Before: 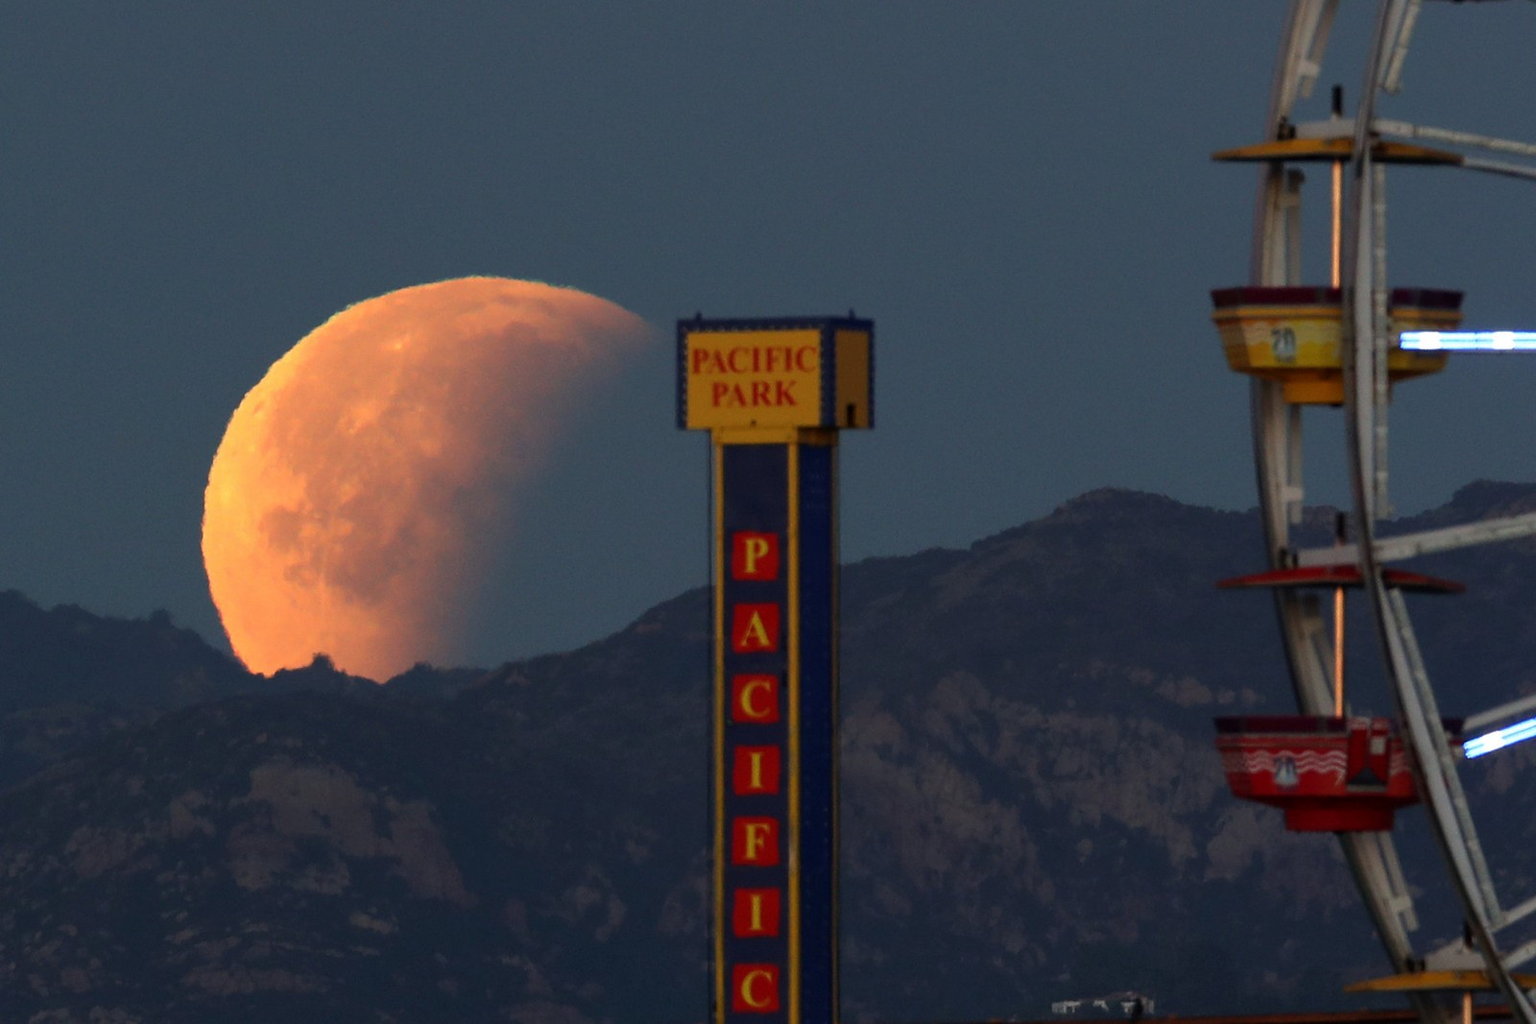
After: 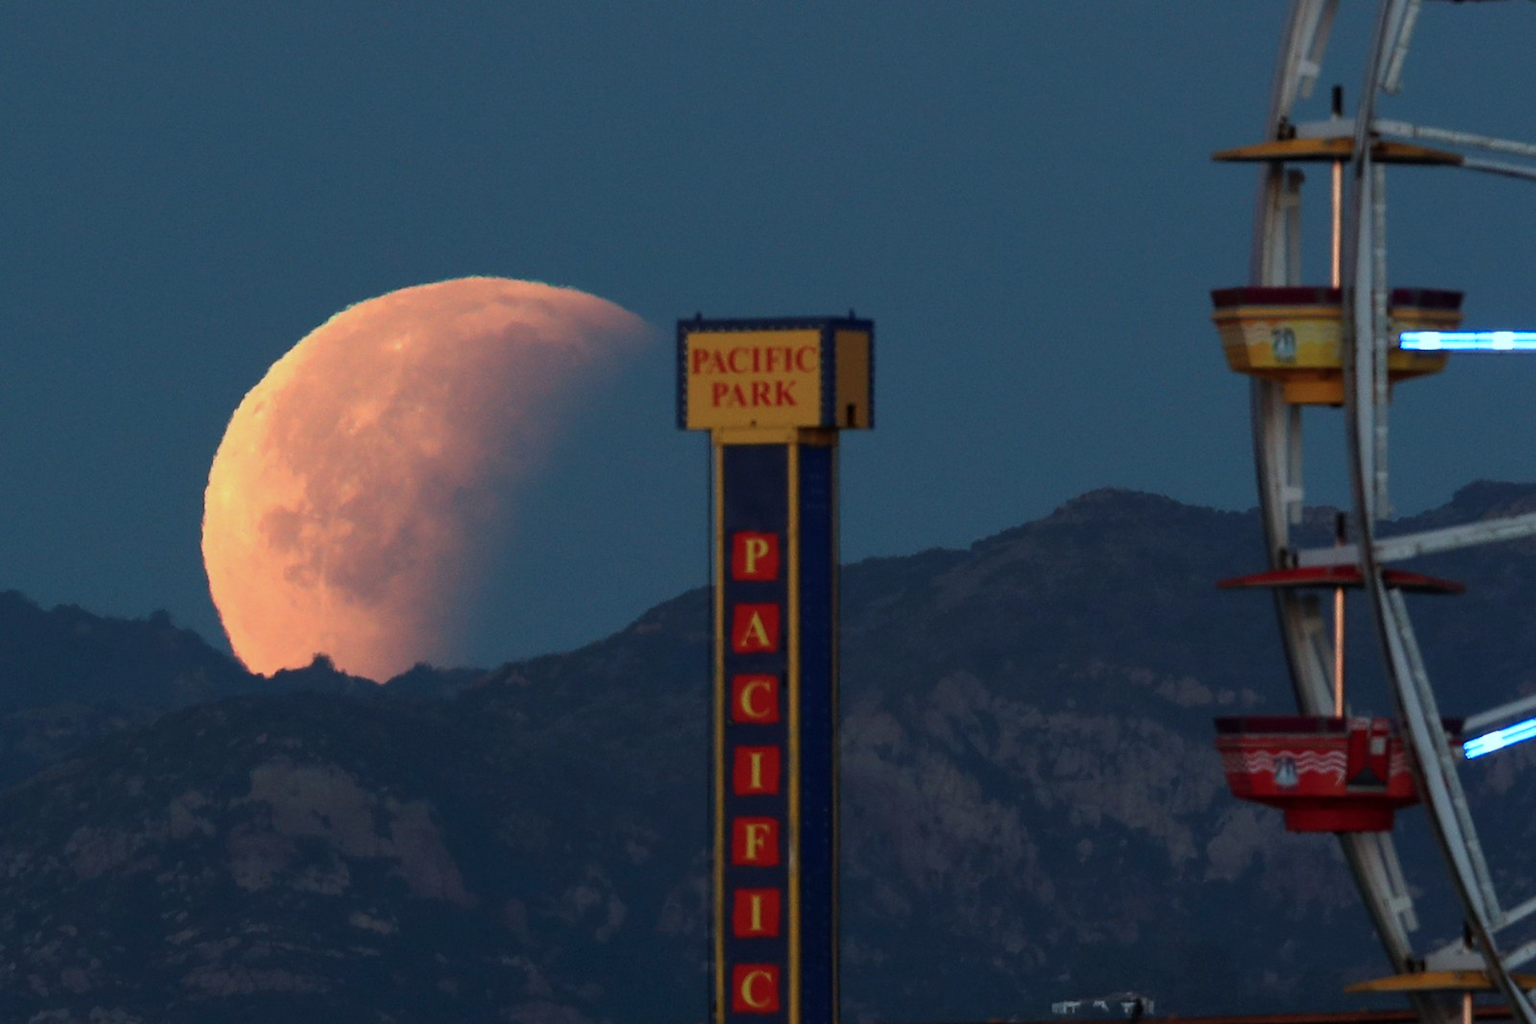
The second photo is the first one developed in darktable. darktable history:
color correction: highlights a* -9.55, highlights b* -21.45
